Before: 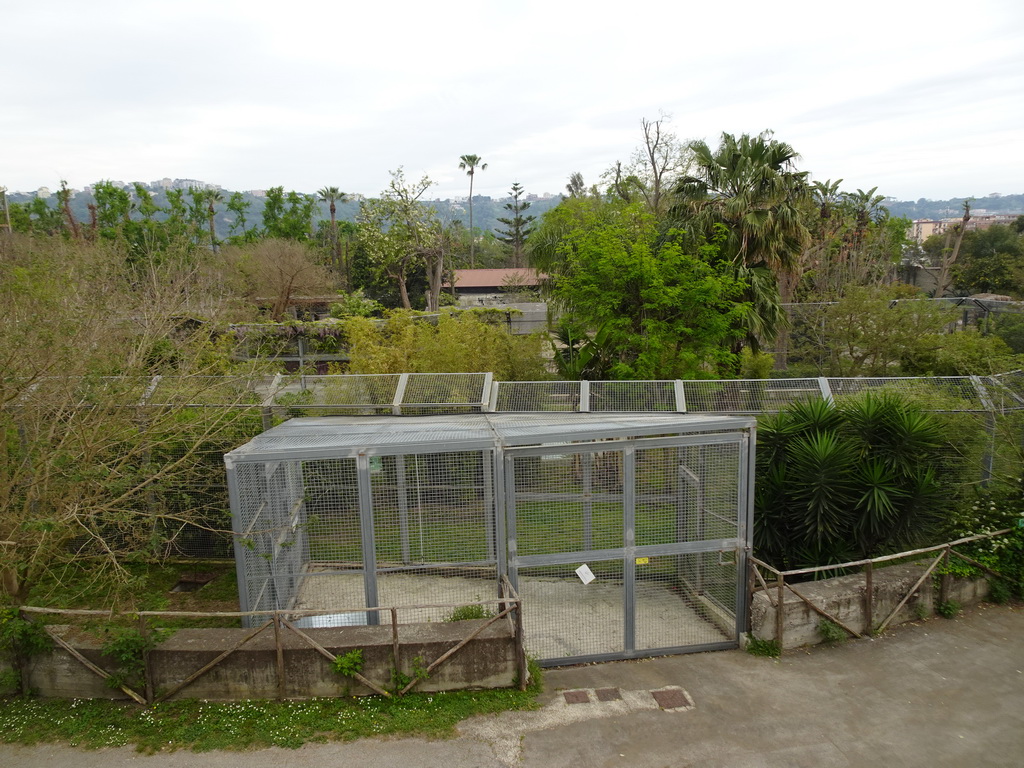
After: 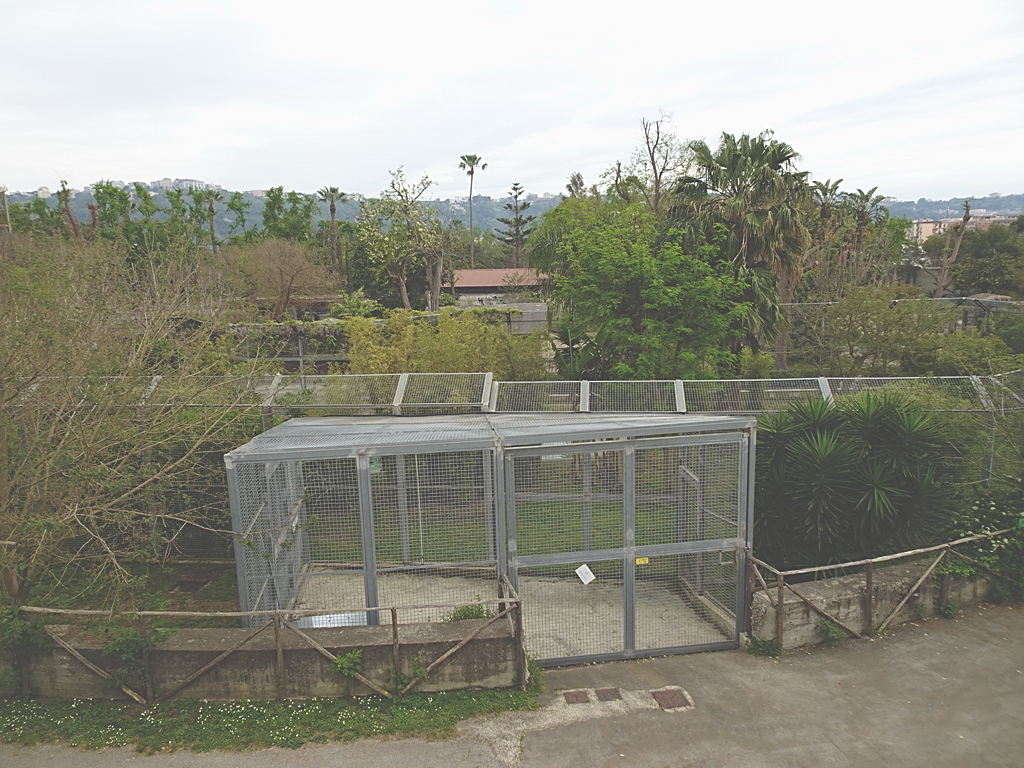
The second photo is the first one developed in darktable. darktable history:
exposure: black level correction -0.06, exposure -0.049 EV, compensate exposure bias true, compensate highlight preservation false
sharpen: on, module defaults
haze removal: compatibility mode true, adaptive false
